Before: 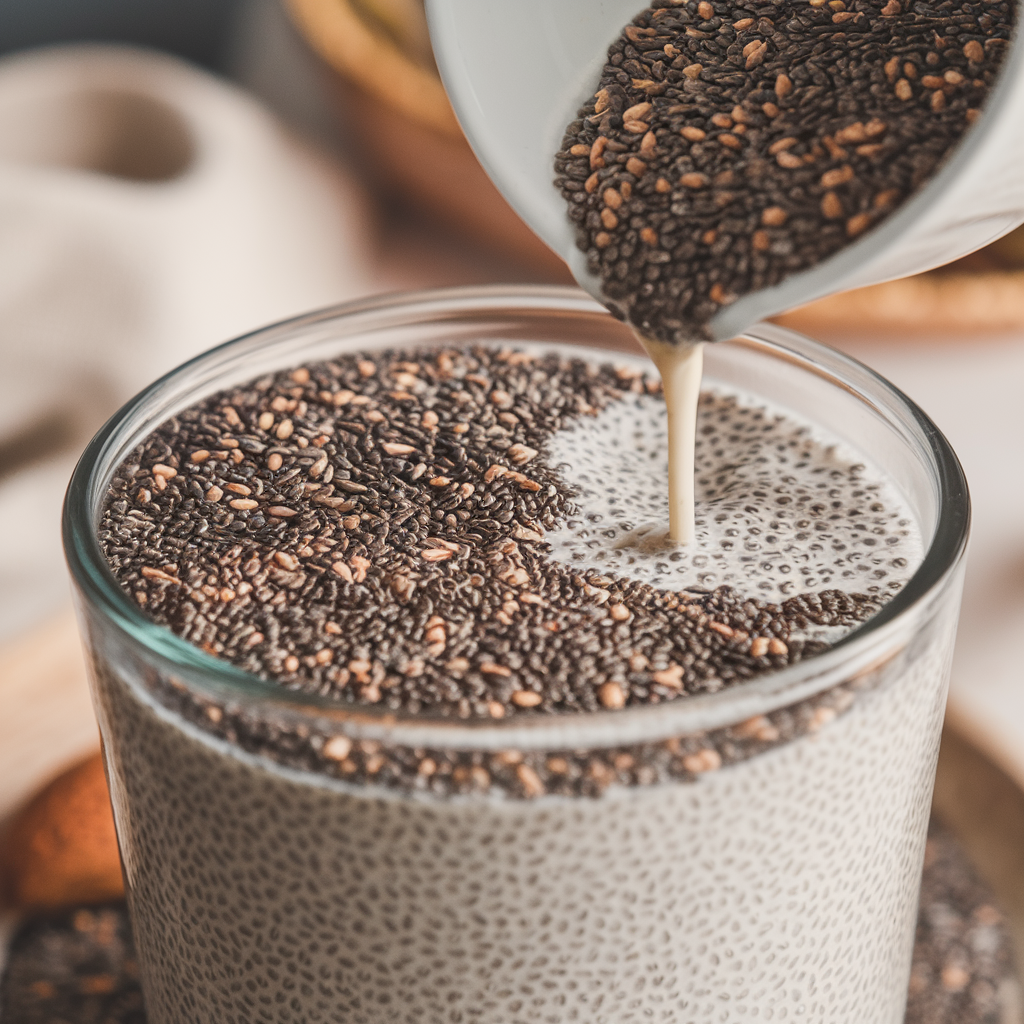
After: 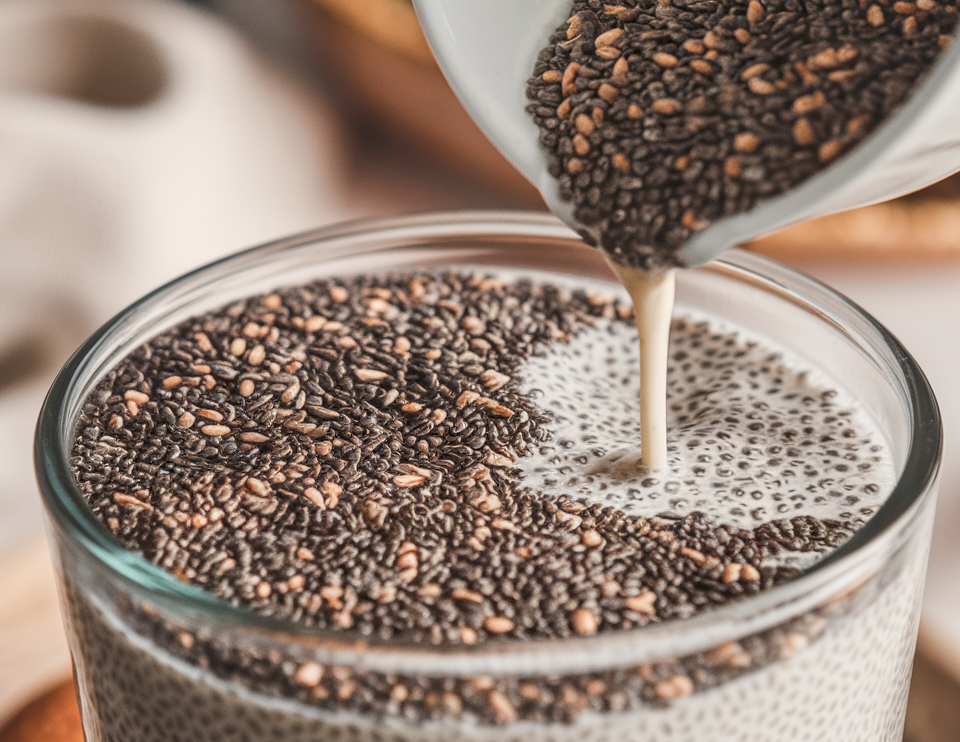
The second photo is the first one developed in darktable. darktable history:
crop: left 2.737%, top 7.287%, right 3.421%, bottom 20.179%
local contrast: on, module defaults
